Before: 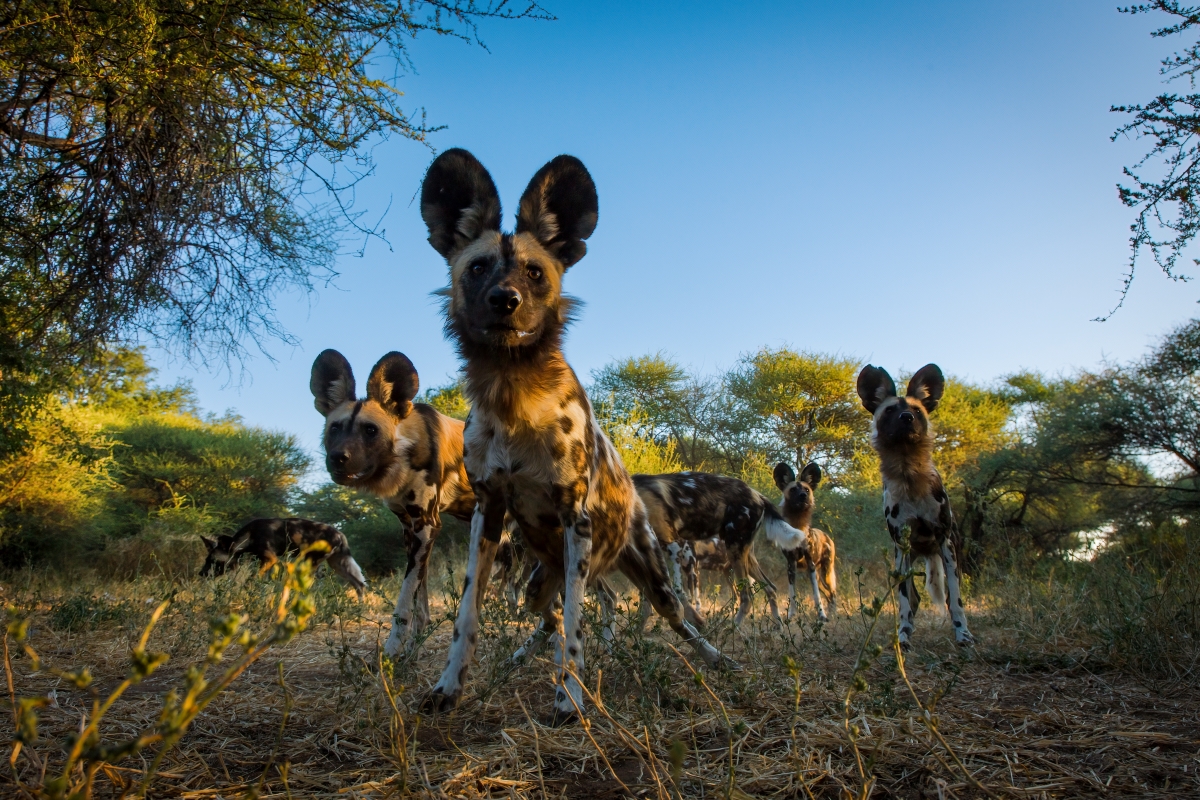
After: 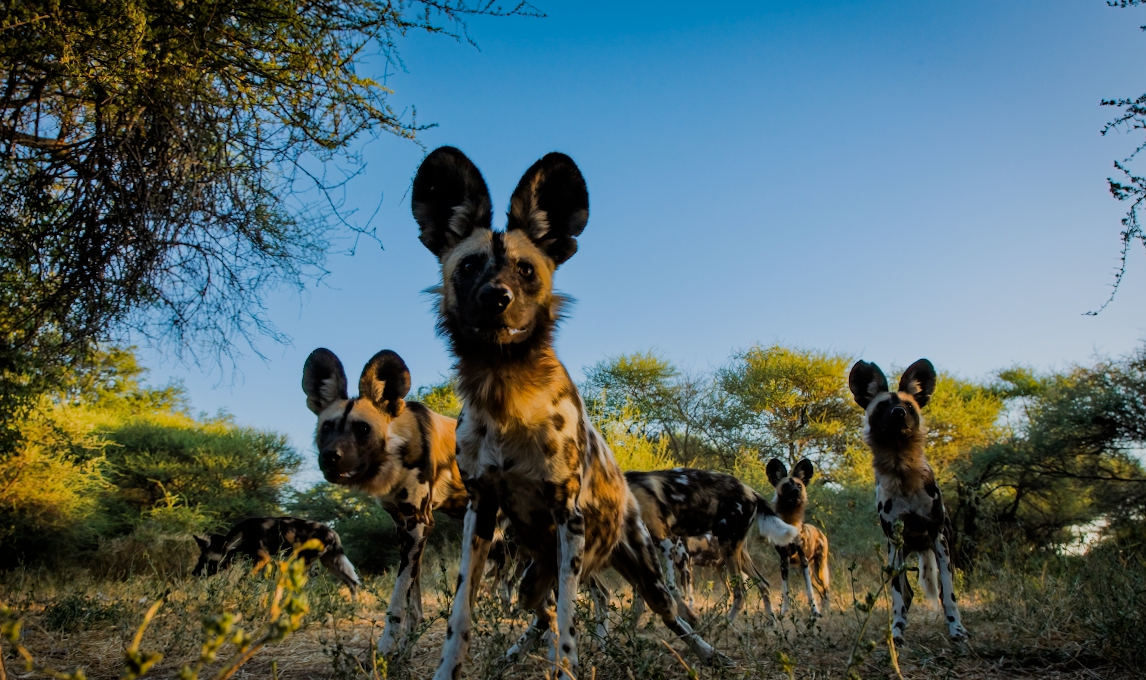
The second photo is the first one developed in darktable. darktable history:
crop and rotate: angle 0.348°, left 0.3%, right 3.299%, bottom 14.217%
haze removal: compatibility mode true, adaptive false
filmic rgb: black relative exposure -7.65 EV, white relative exposure 4.56 EV, hardness 3.61, color science v6 (2022)
